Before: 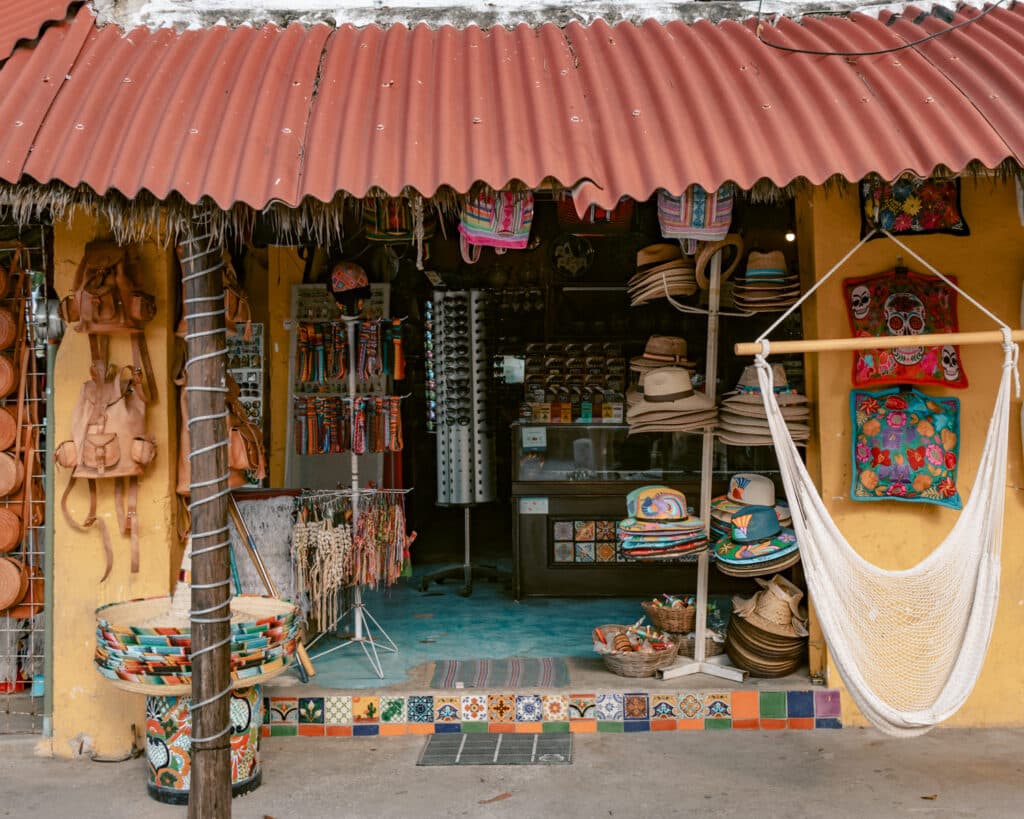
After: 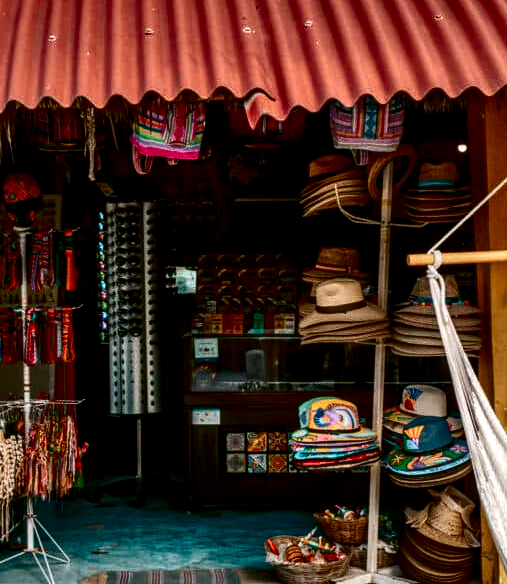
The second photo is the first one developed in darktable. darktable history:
local contrast: highlights 59%, detail 145%
exposure: exposure 0.2 EV, compensate highlight preservation false
crop: left 32.075%, top 10.976%, right 18.355%, bottom 17.596%
contrast brightness saturation: contrast 0.09, brightness -0.59, saturation 0.17
shadows and highlights: shadows 52.34, highlights -28.23, soften with gaussian
